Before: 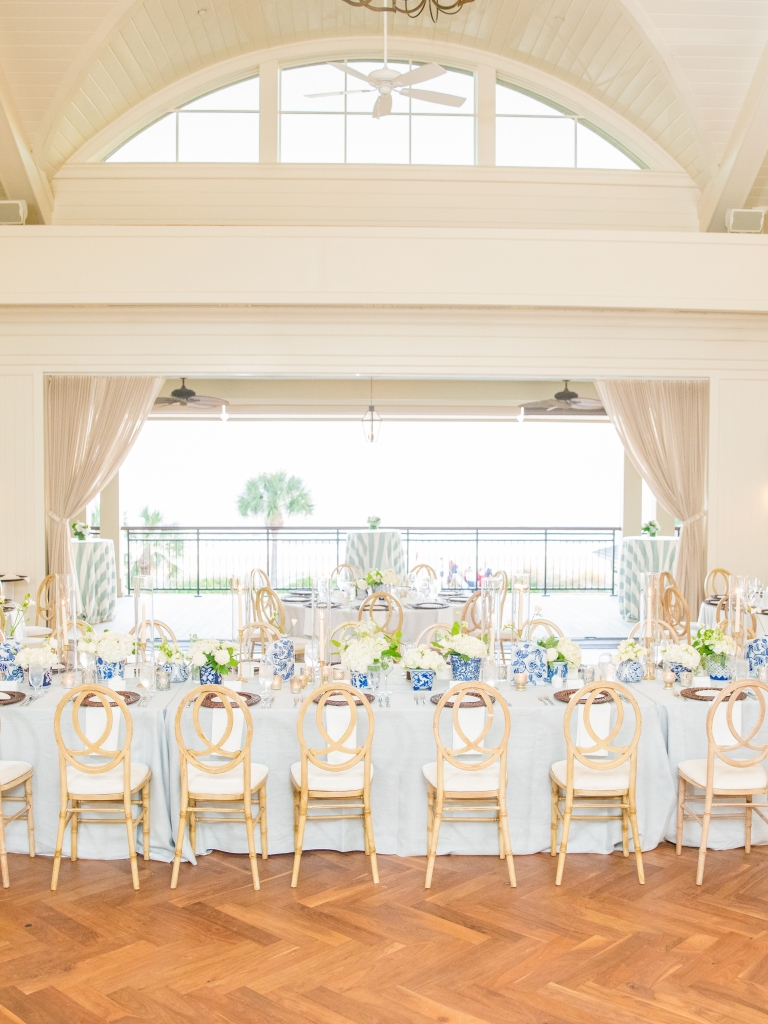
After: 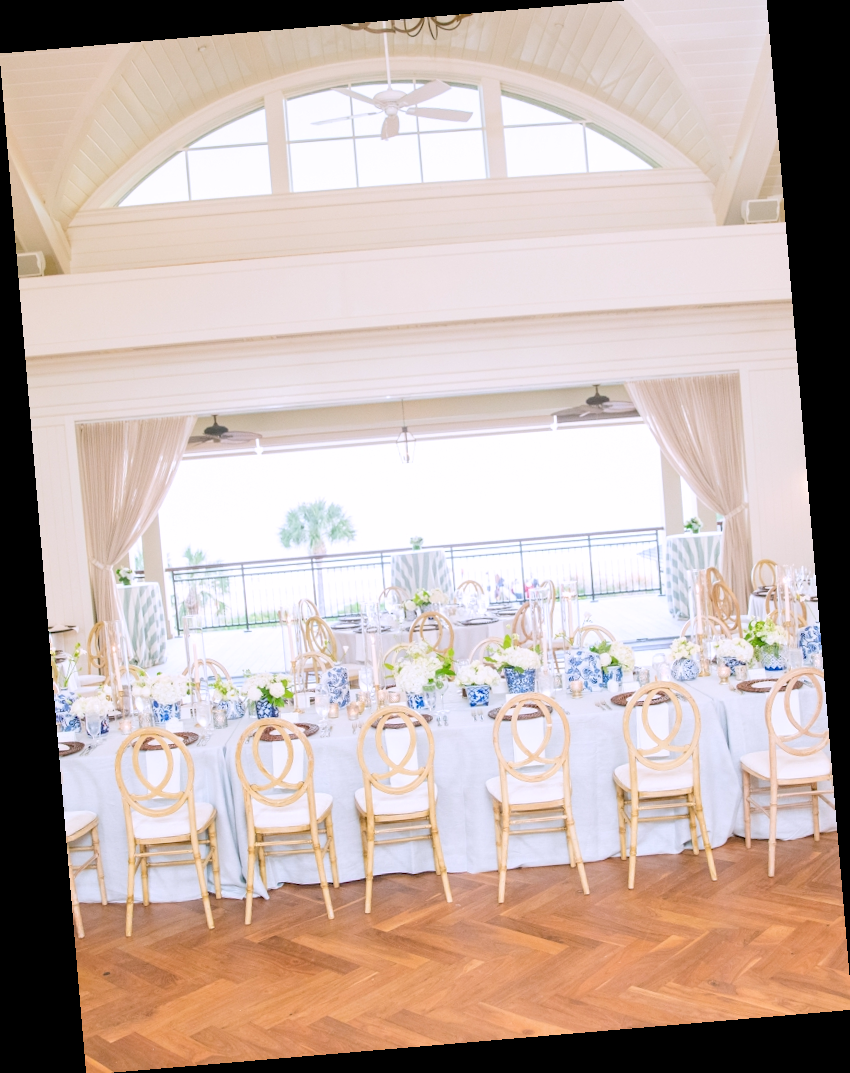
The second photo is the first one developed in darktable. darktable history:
rotate and perspective: rotation -4.86°, automatic cropping off
white balance: red 1.004, blue 1.096
crop: top 1.049%, right 0.001%
